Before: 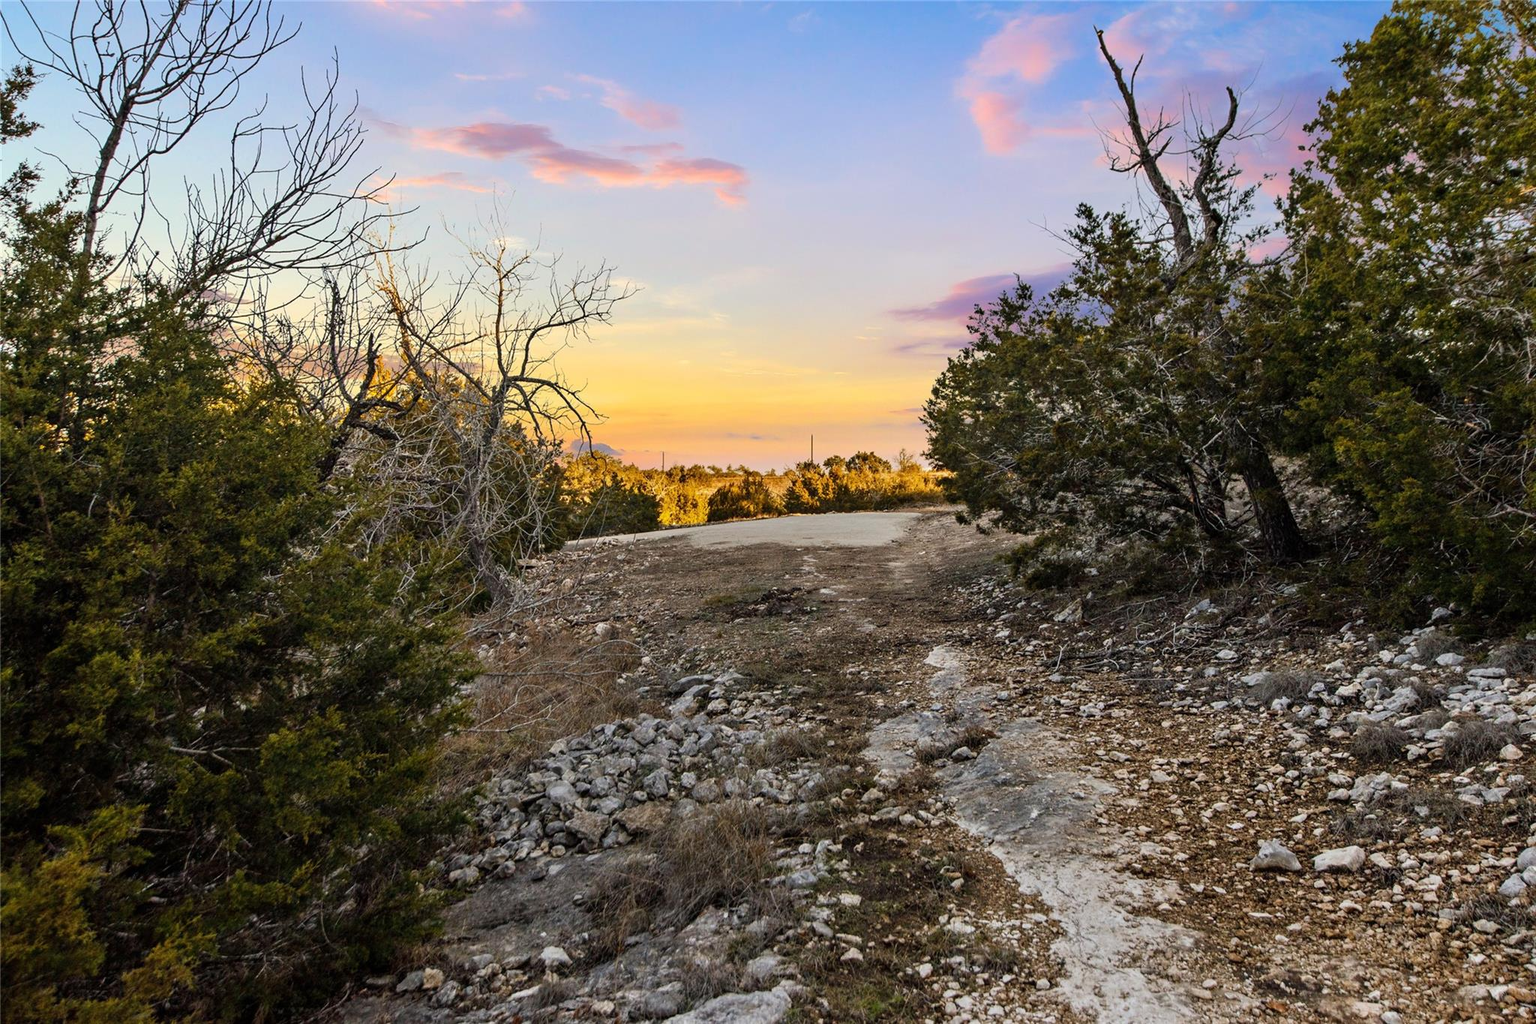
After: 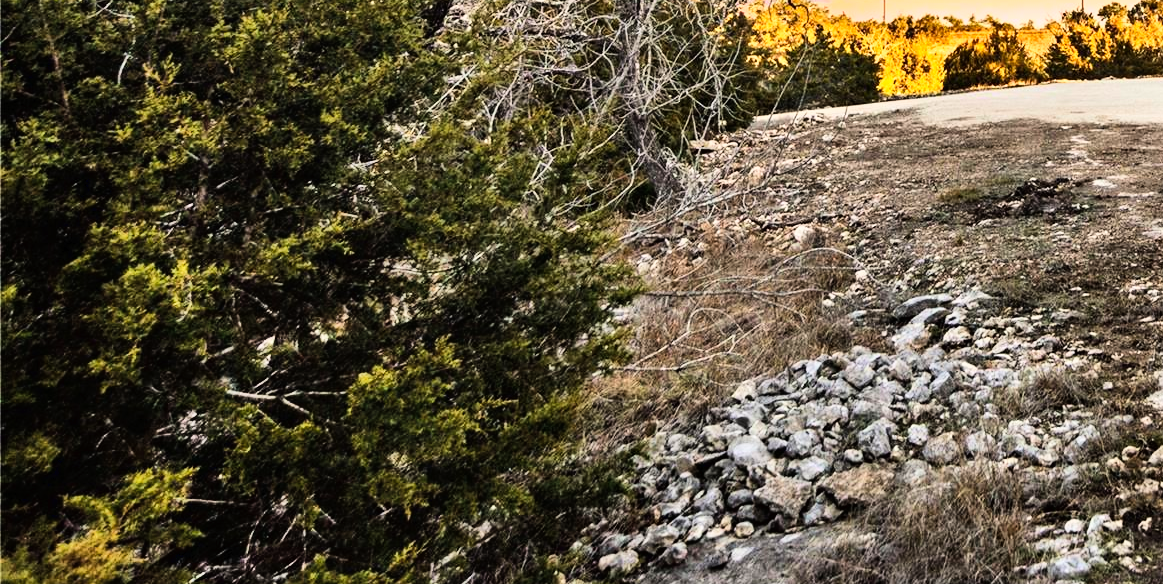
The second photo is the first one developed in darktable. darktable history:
shadows and highlights: shadows color adjustment 97.67%, low approximation 0.01, soften with gaussian
crop: top 44.377%, right 43.177%, bottom 12.82%
base curve: curves: ch0 [(0, 0) (0.007, 0.004) (0.027, 0.03) (0.046, 0.07) (0.207, 0.54) (0.442, 0.872) (0.673, 0.972) (1, 1)]
